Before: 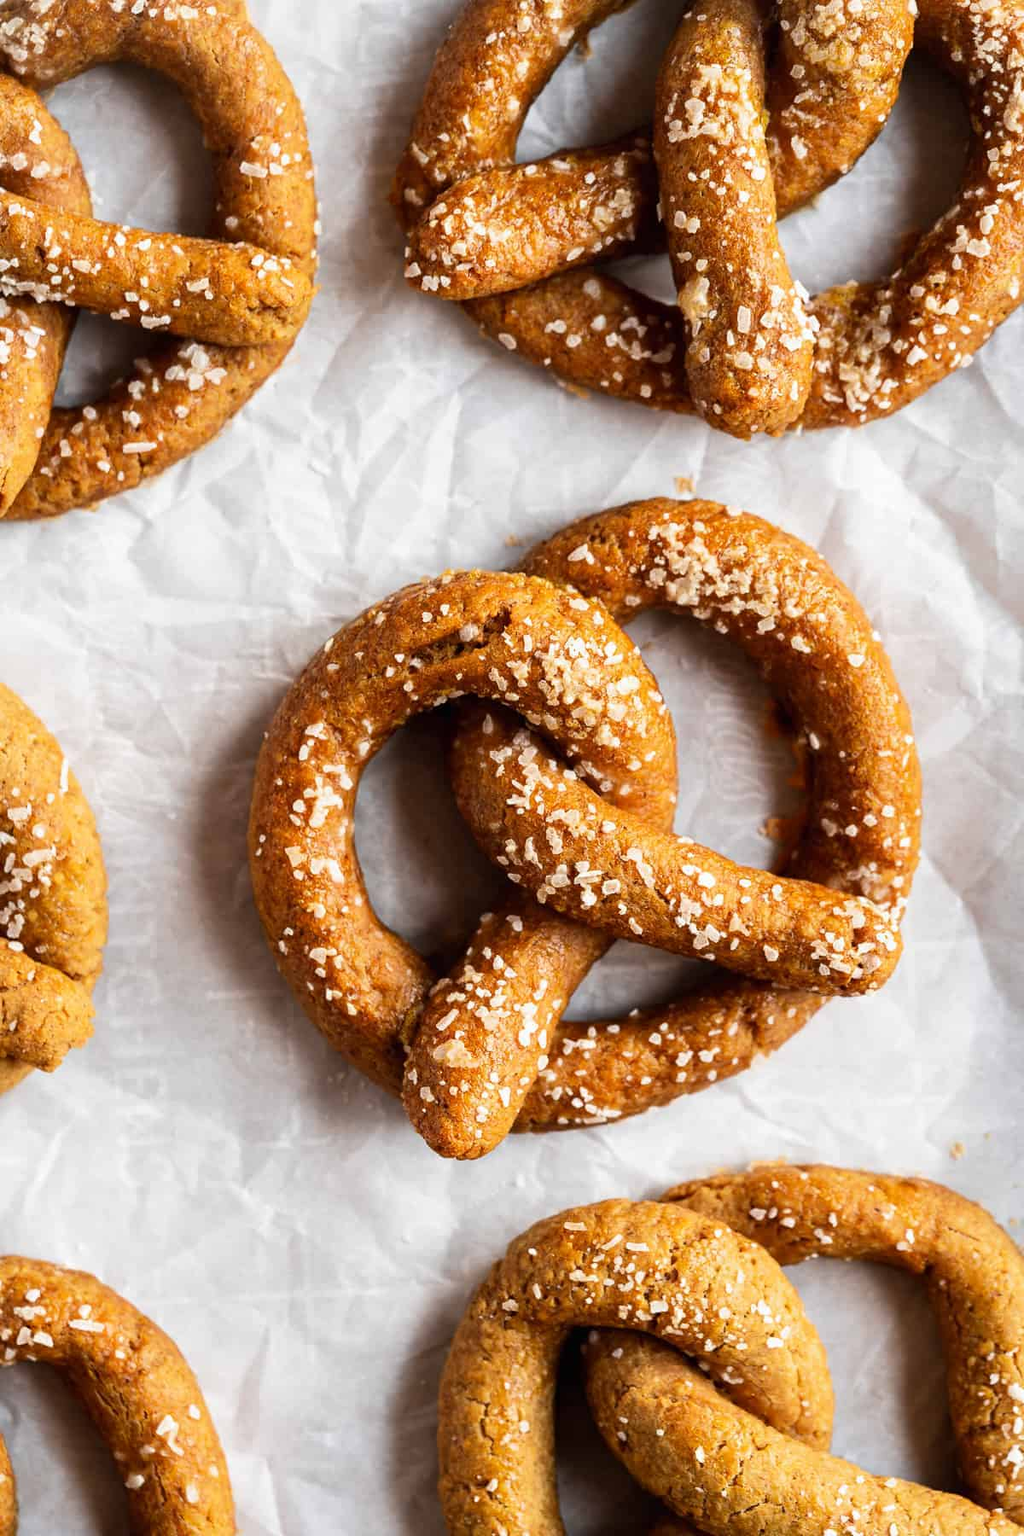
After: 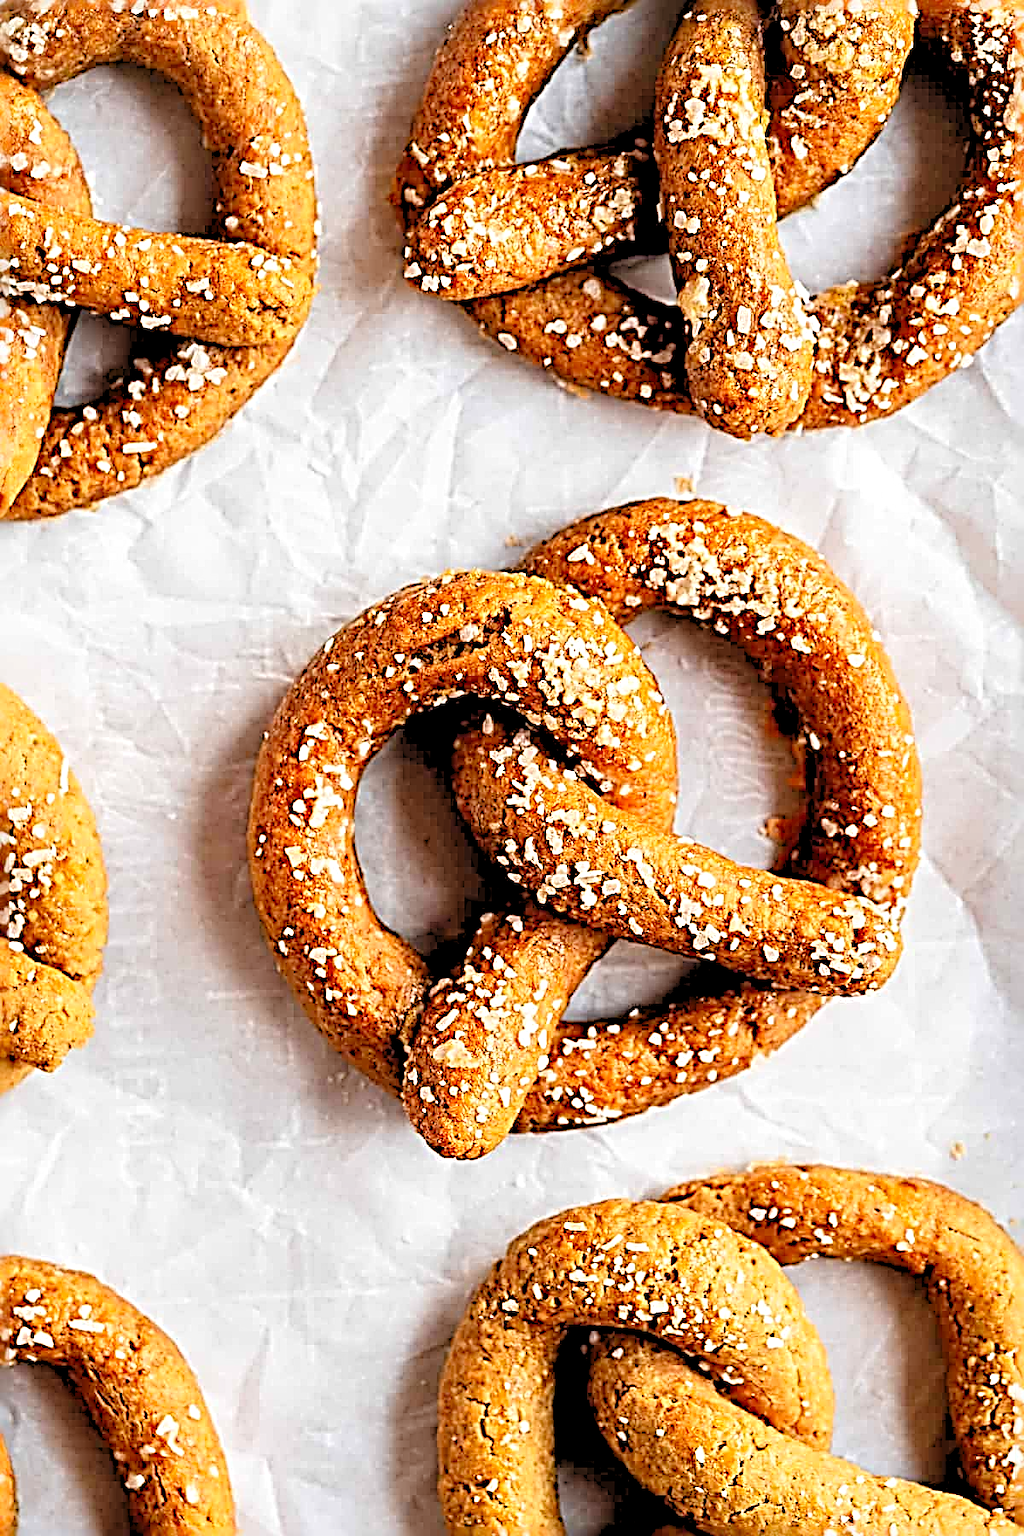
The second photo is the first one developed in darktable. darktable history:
sharpen: radius 4.03, amount 1.996
shadows and highlights: shadows 73.13, highlights -26.27, soften with gaussian
levels: levels [0.072, 0.414, 0.976]
